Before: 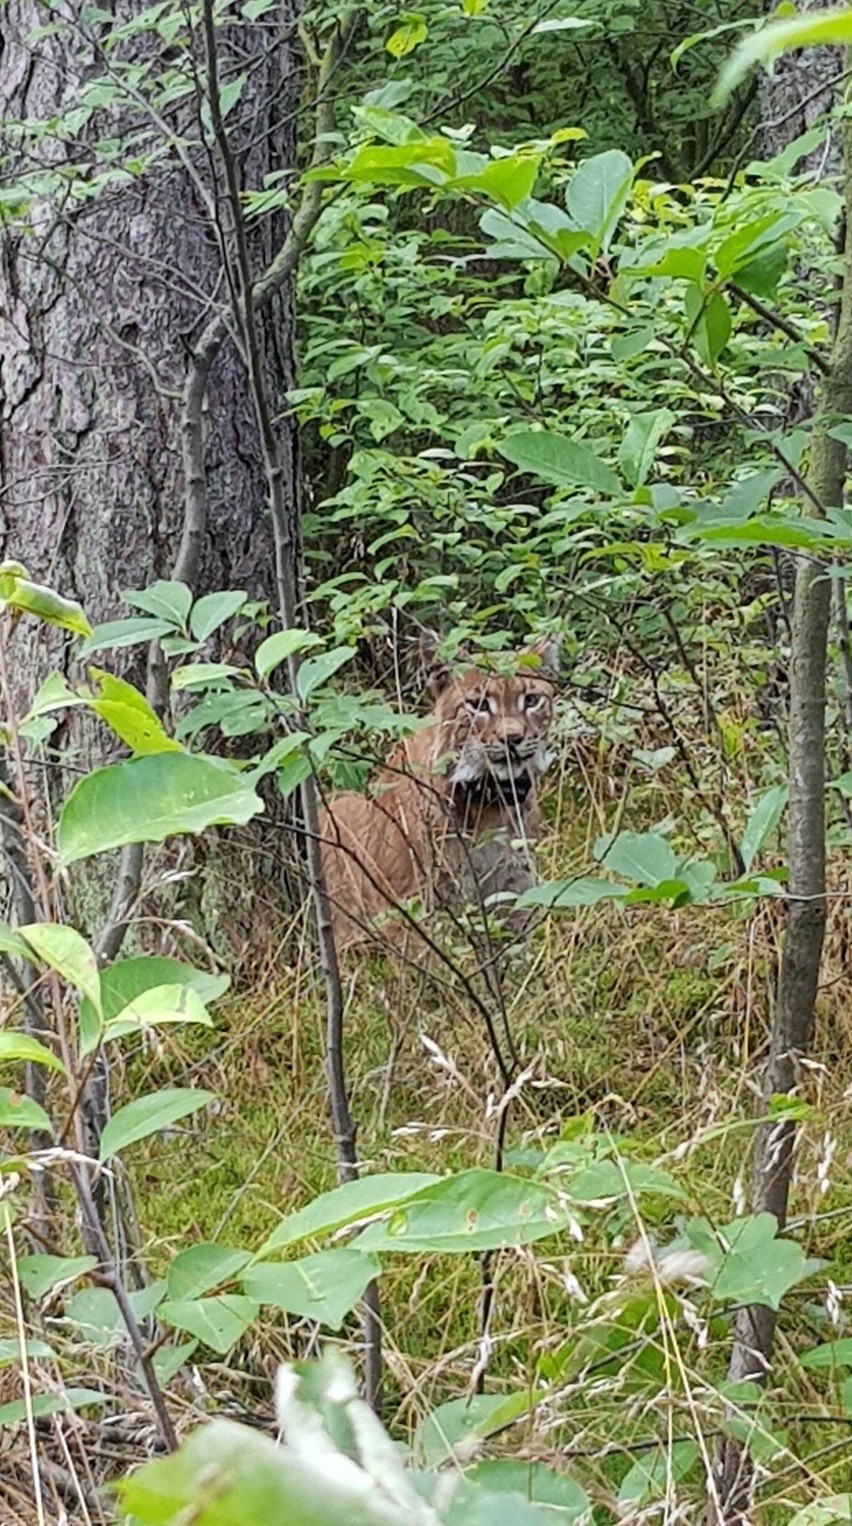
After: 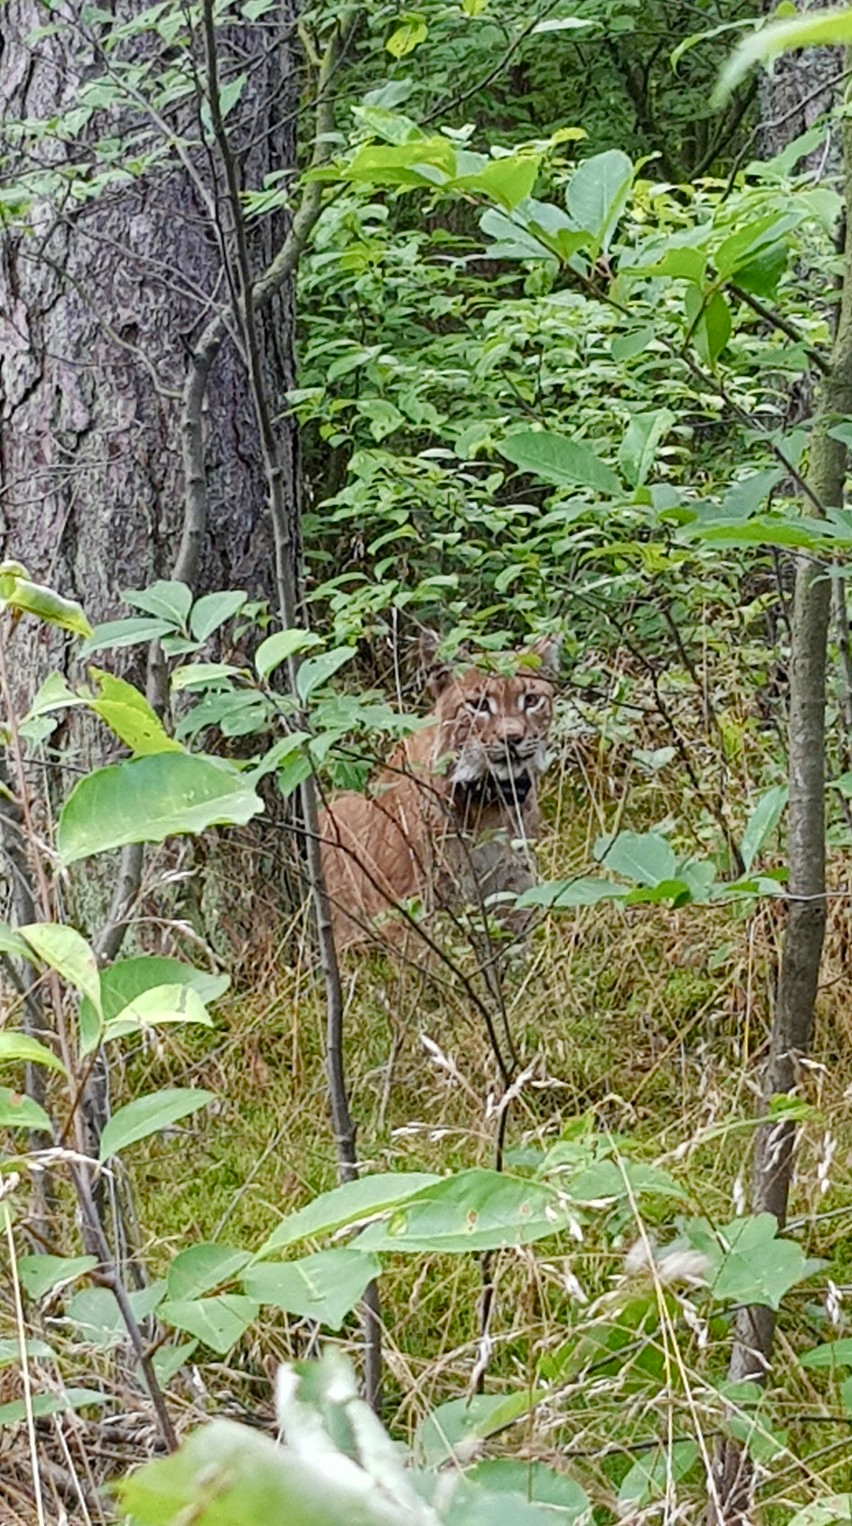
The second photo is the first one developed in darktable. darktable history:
color balance rgb: perceptual saturation grading › global saturation 0.486%, perceptual saturation grading › highlights -25.14%, perceptual saturation grading › shadows 29.939%, global vibrance 20%
